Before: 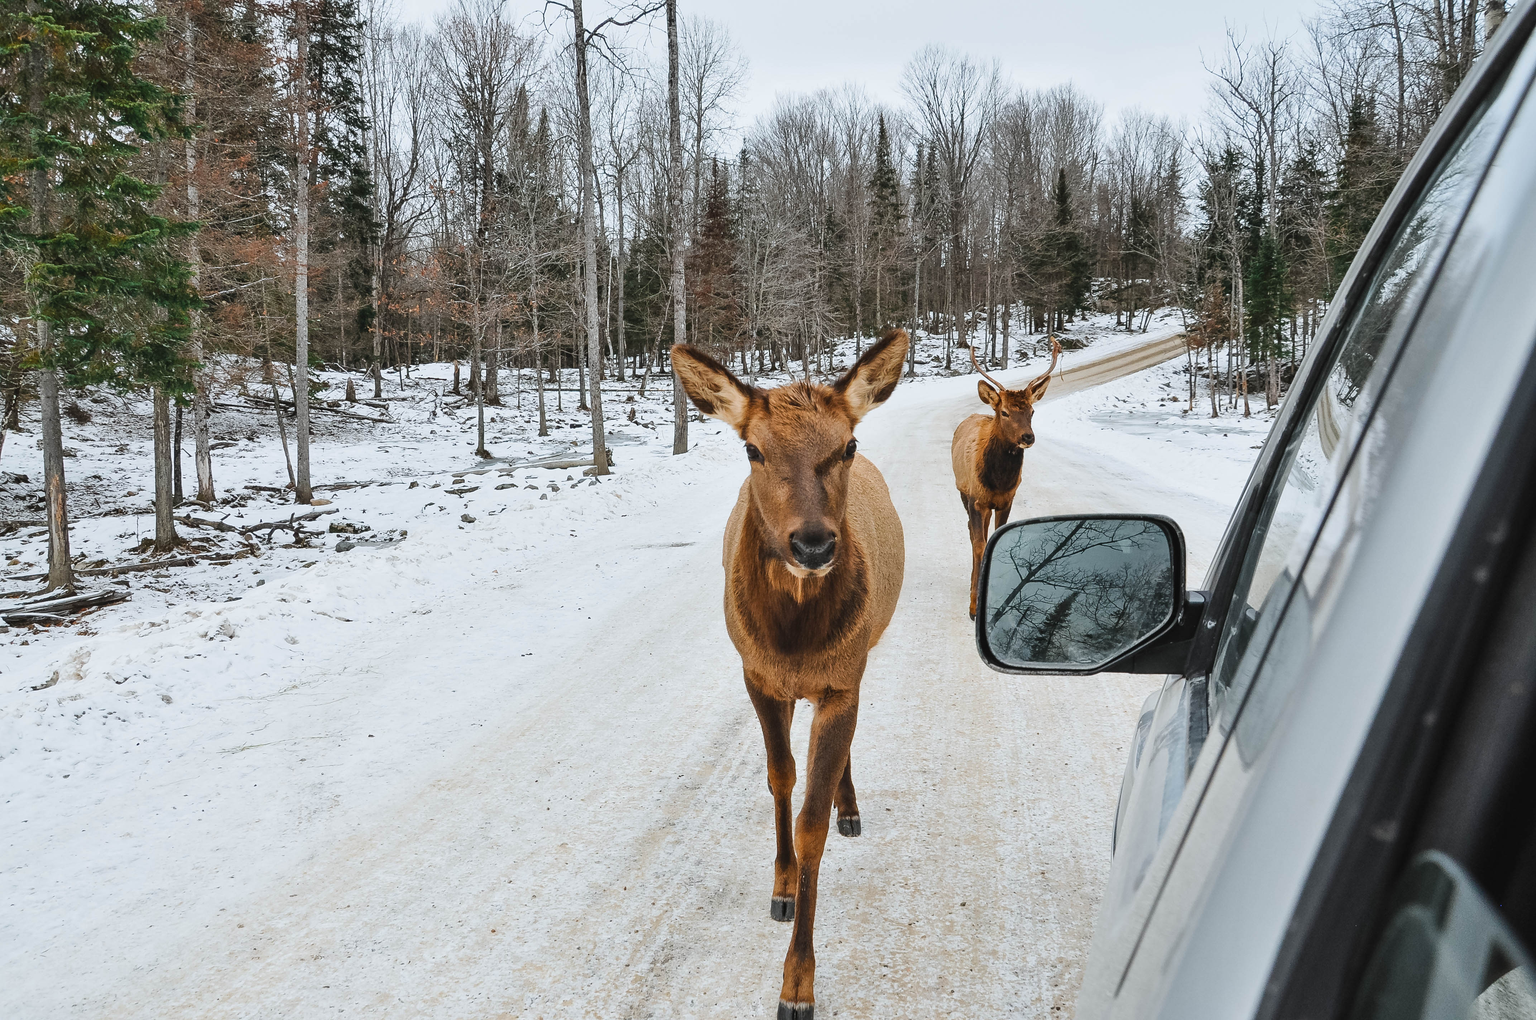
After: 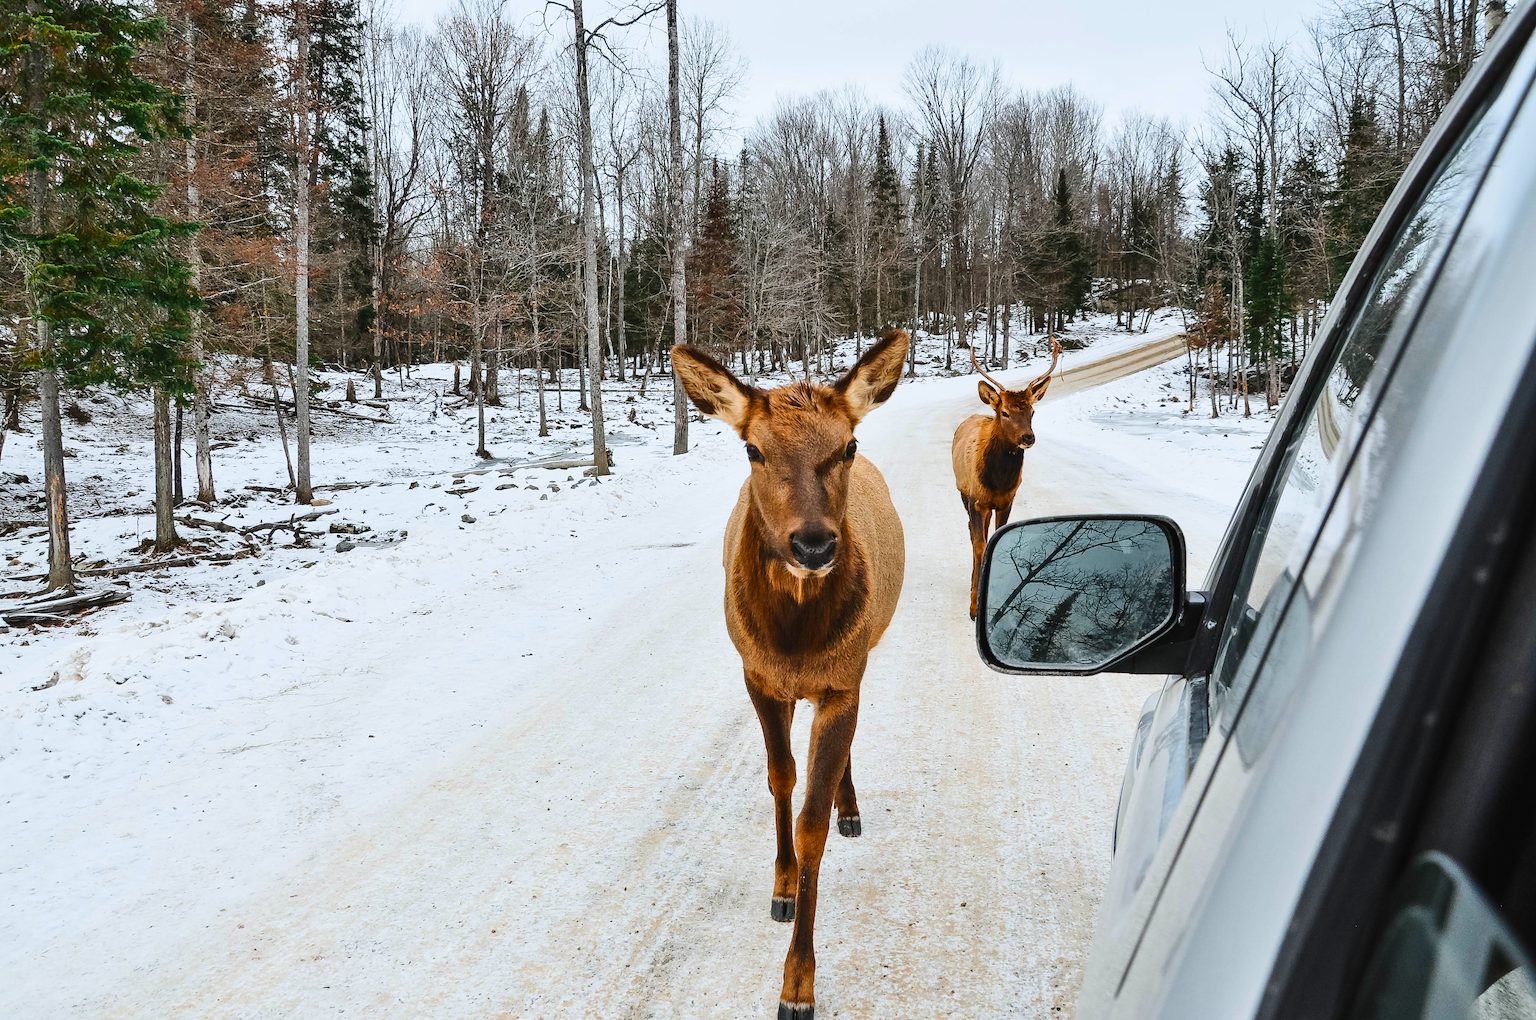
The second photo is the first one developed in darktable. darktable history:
contrast brightness saturation: contrast 0.172, saturation 0.303
